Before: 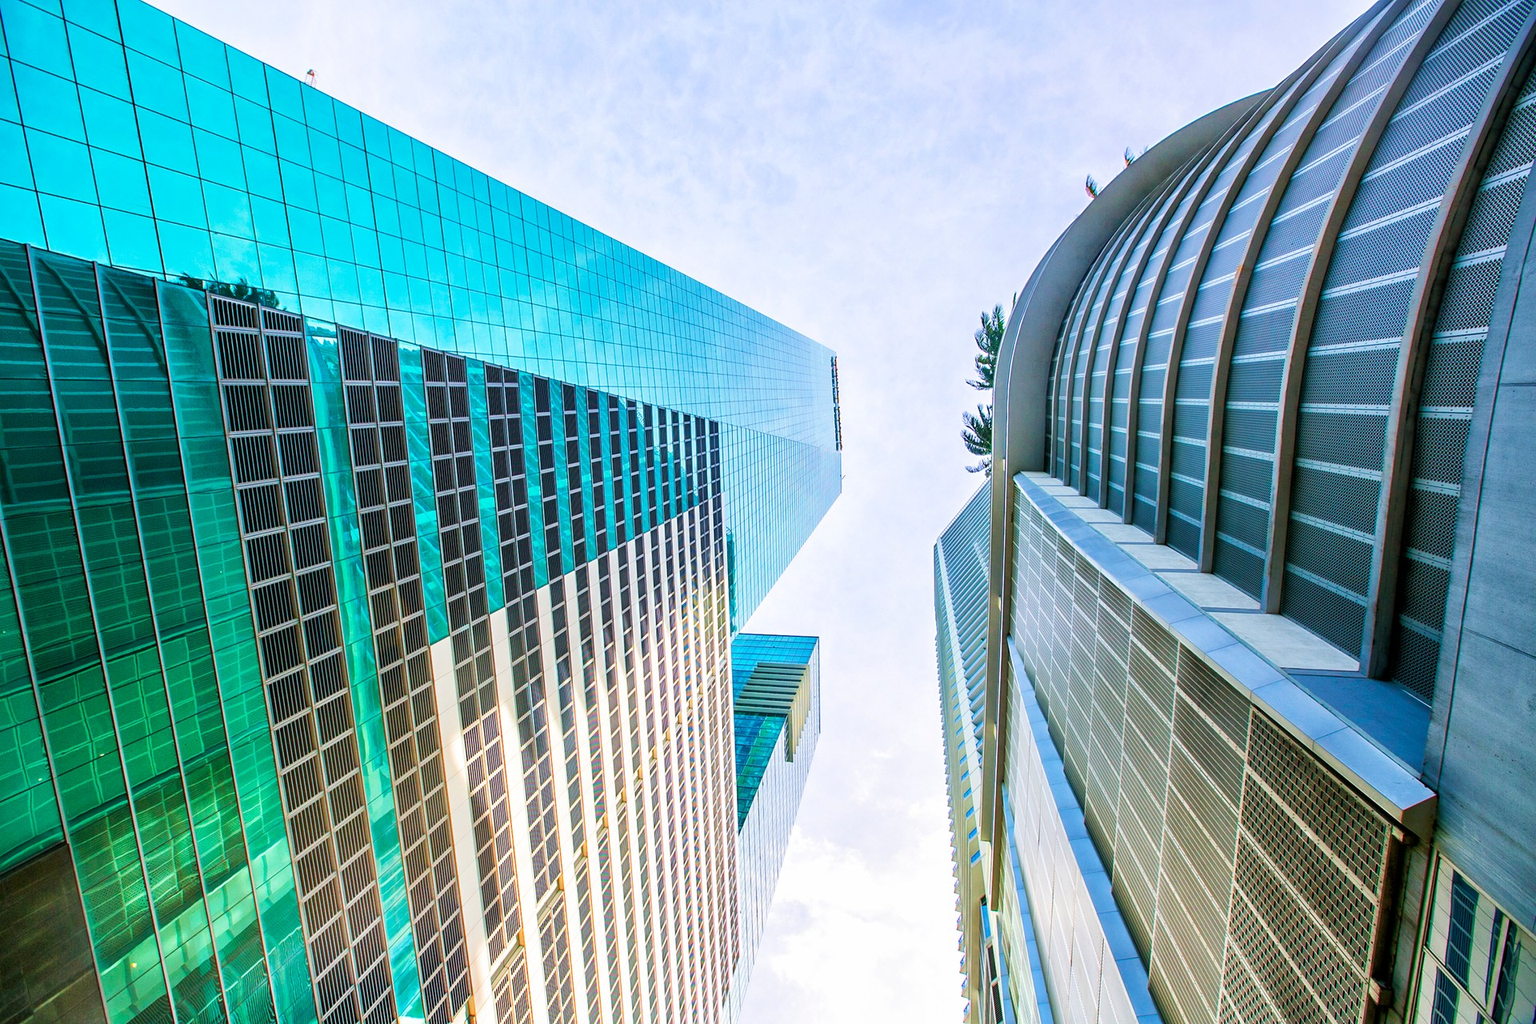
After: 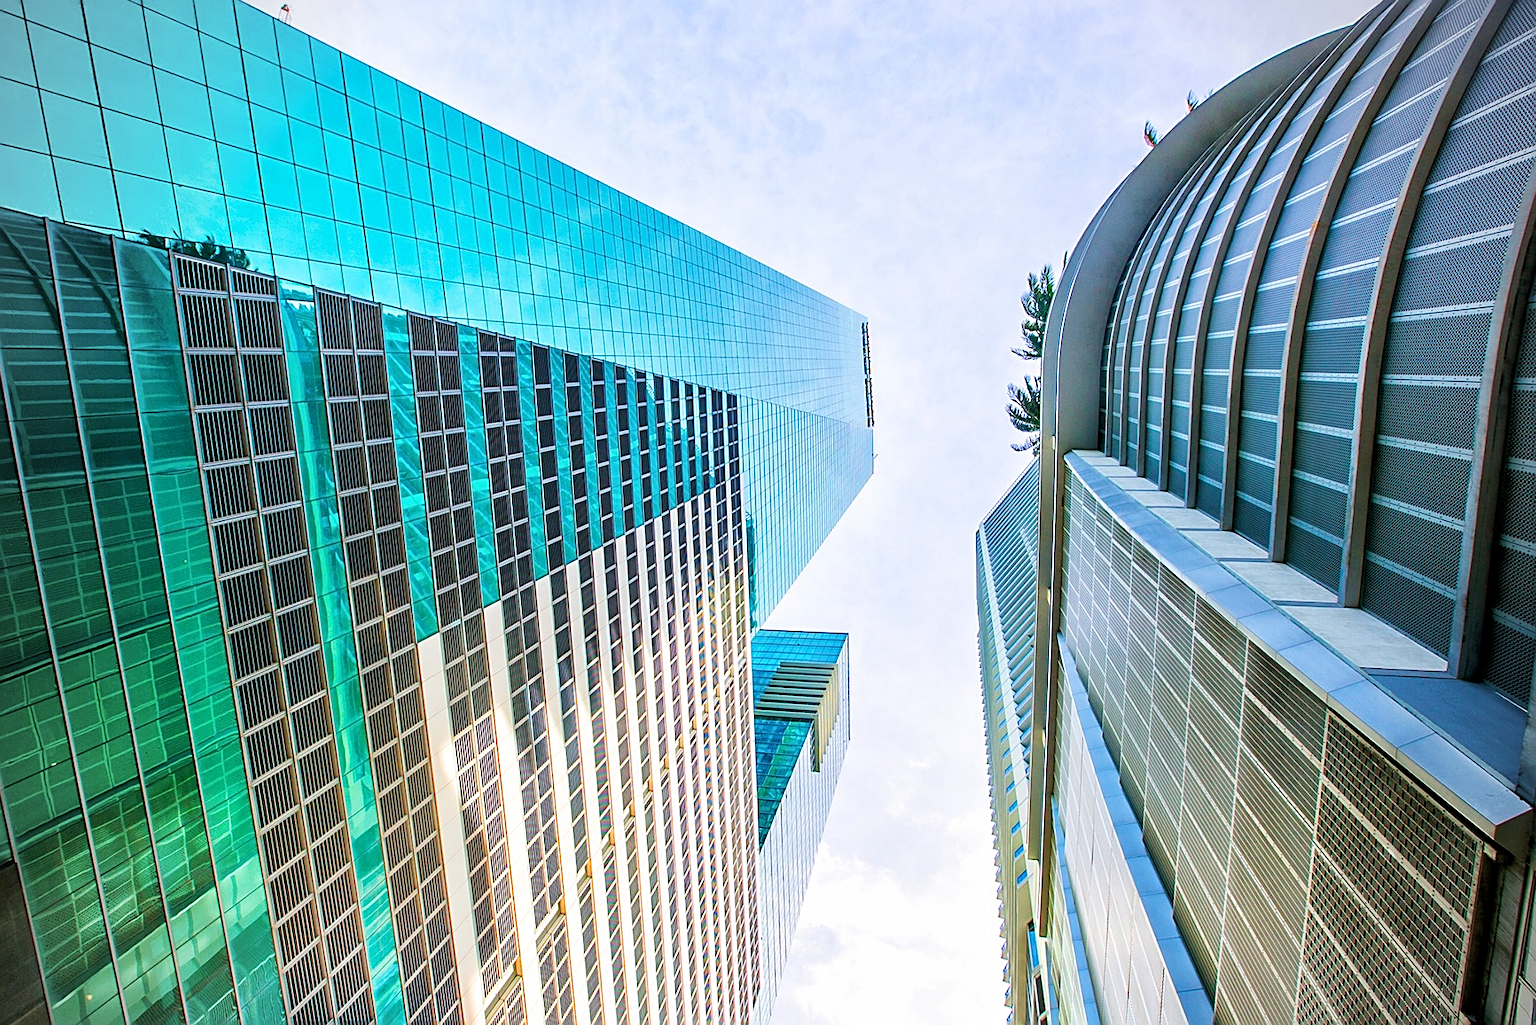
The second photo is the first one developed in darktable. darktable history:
crop: left 3.54%, top 6.447%, right 6.201%, bottom 3.215%
sharpen: on, module defaults
vignetting: on, module defaults
contrast equalizer: octaves 7, y [[0.5, 0.5, 0.468, 0.5, 0.5, 0.5], [0.5 ×6], [0.5 ×6], [0 ×6], [0 ×6]], mix -0.296
